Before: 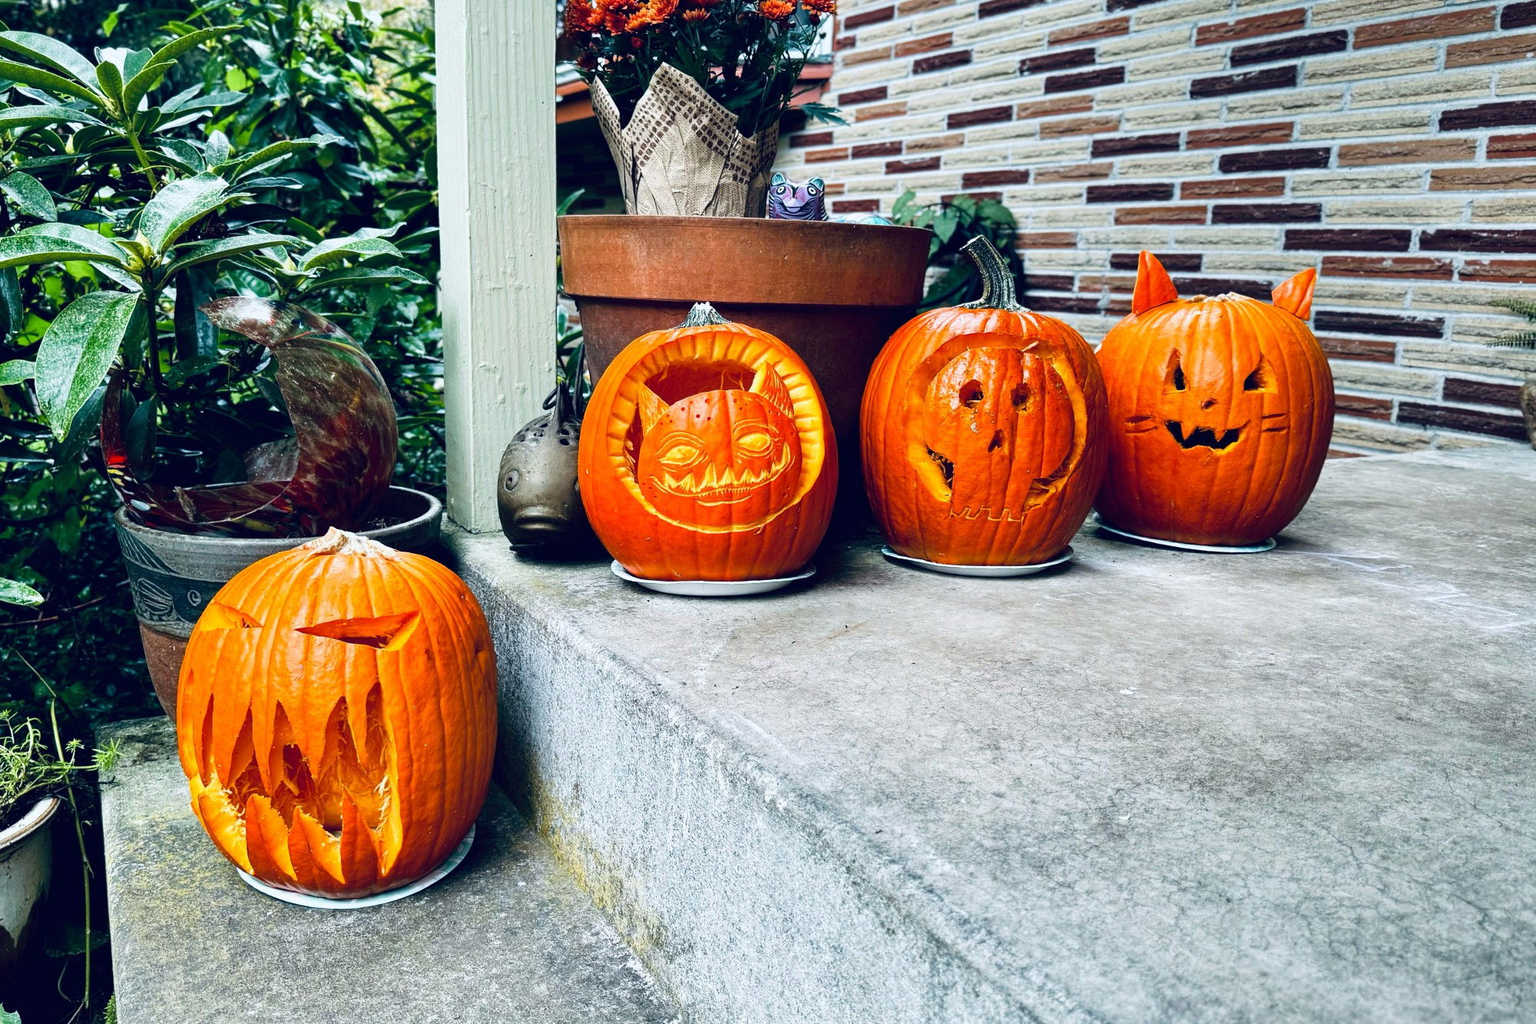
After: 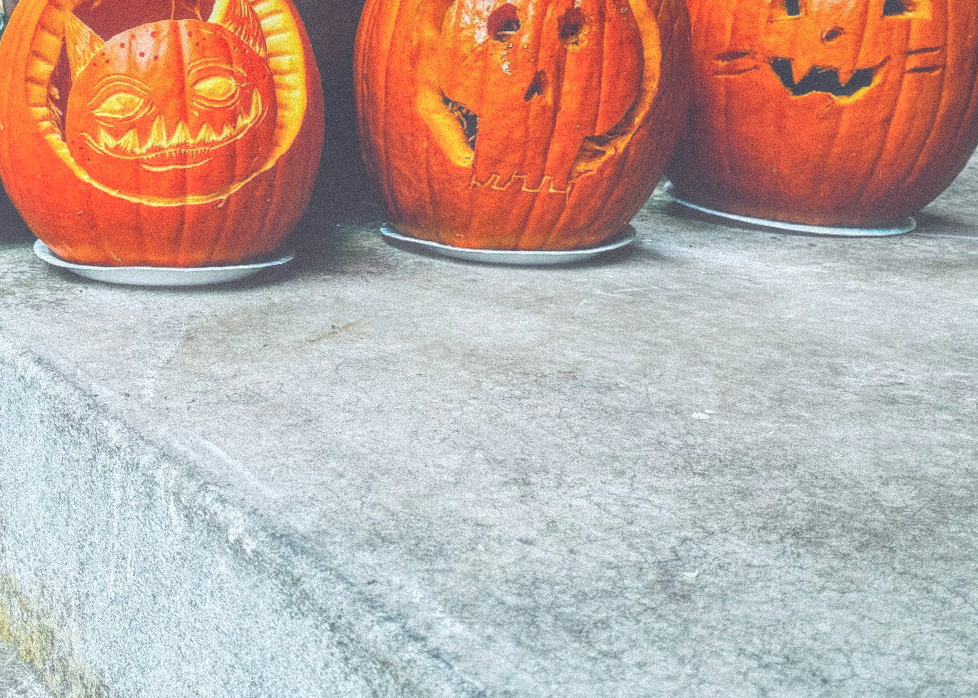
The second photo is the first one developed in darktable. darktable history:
local contrast: highlights 73%, shadows 15%, midtone range 0.197
crop: left 34.479%, top 38.822%, right 13.718%, bottom 5.172%
rotate and perspective: rotation 0.062°, lens shift (vertical) 0.115, lens shift (horizontal) -0.133, crop left 0.047, crop right 0.94, crop top 0.061, crop bottom 0.94
haze removal: strength -0.1, adaptive false
grain: strength 35%, mid-tones bias 0%
exposure: black level correction -0.03, compensate highlight preservation false
white balance: red 0.978, blue 0.999
